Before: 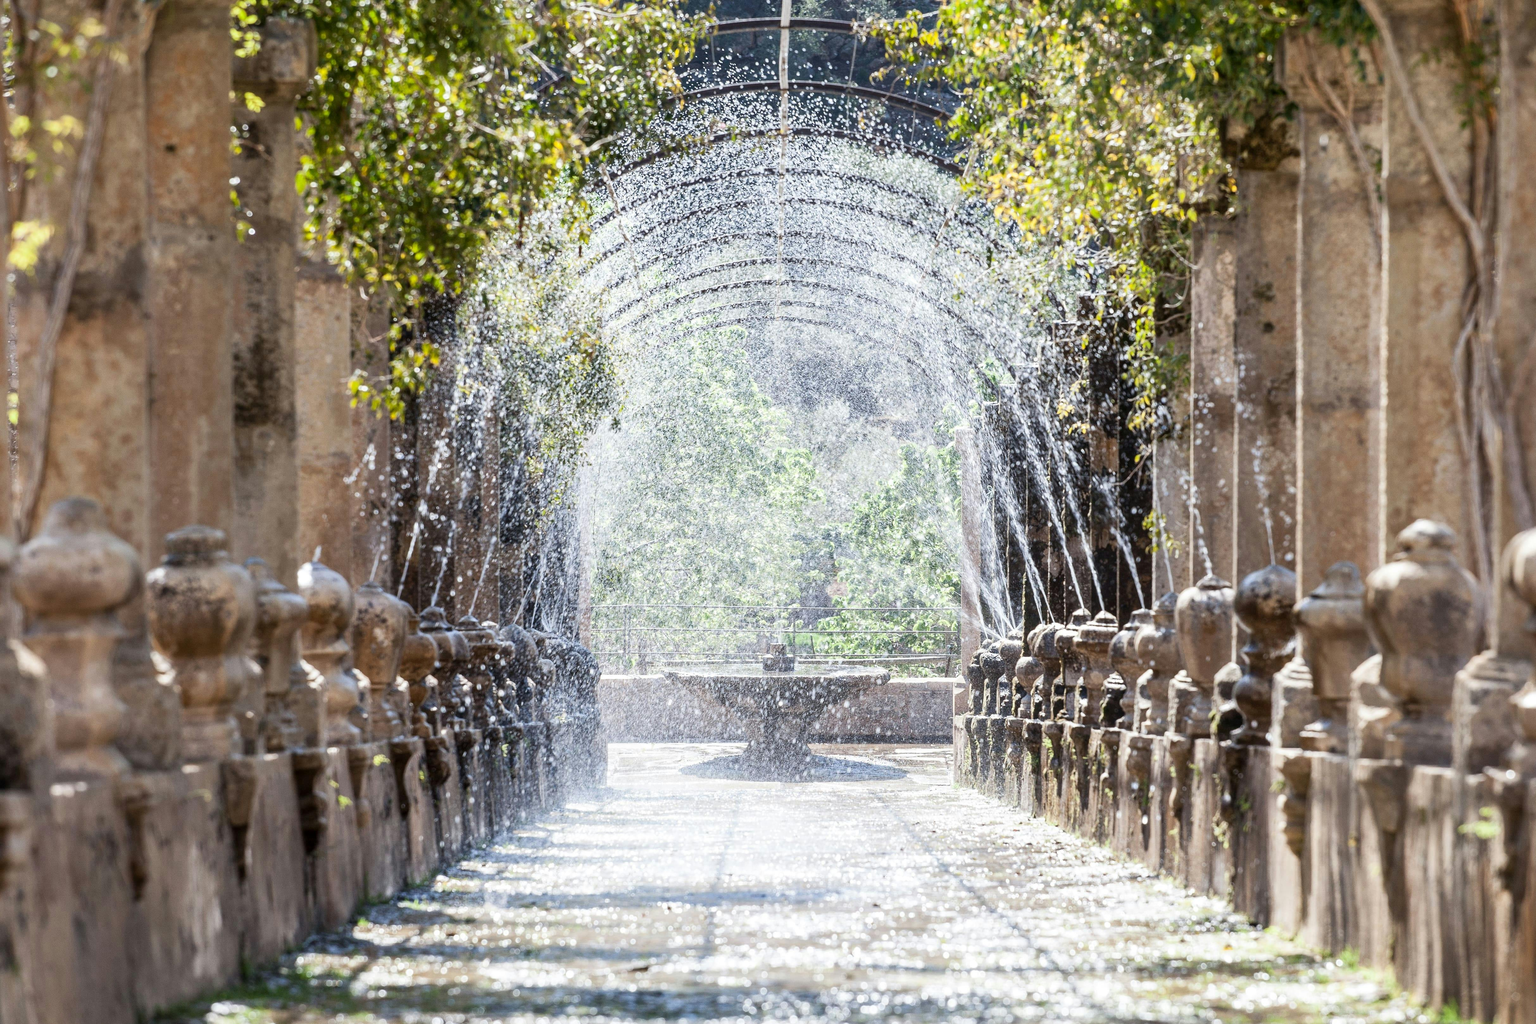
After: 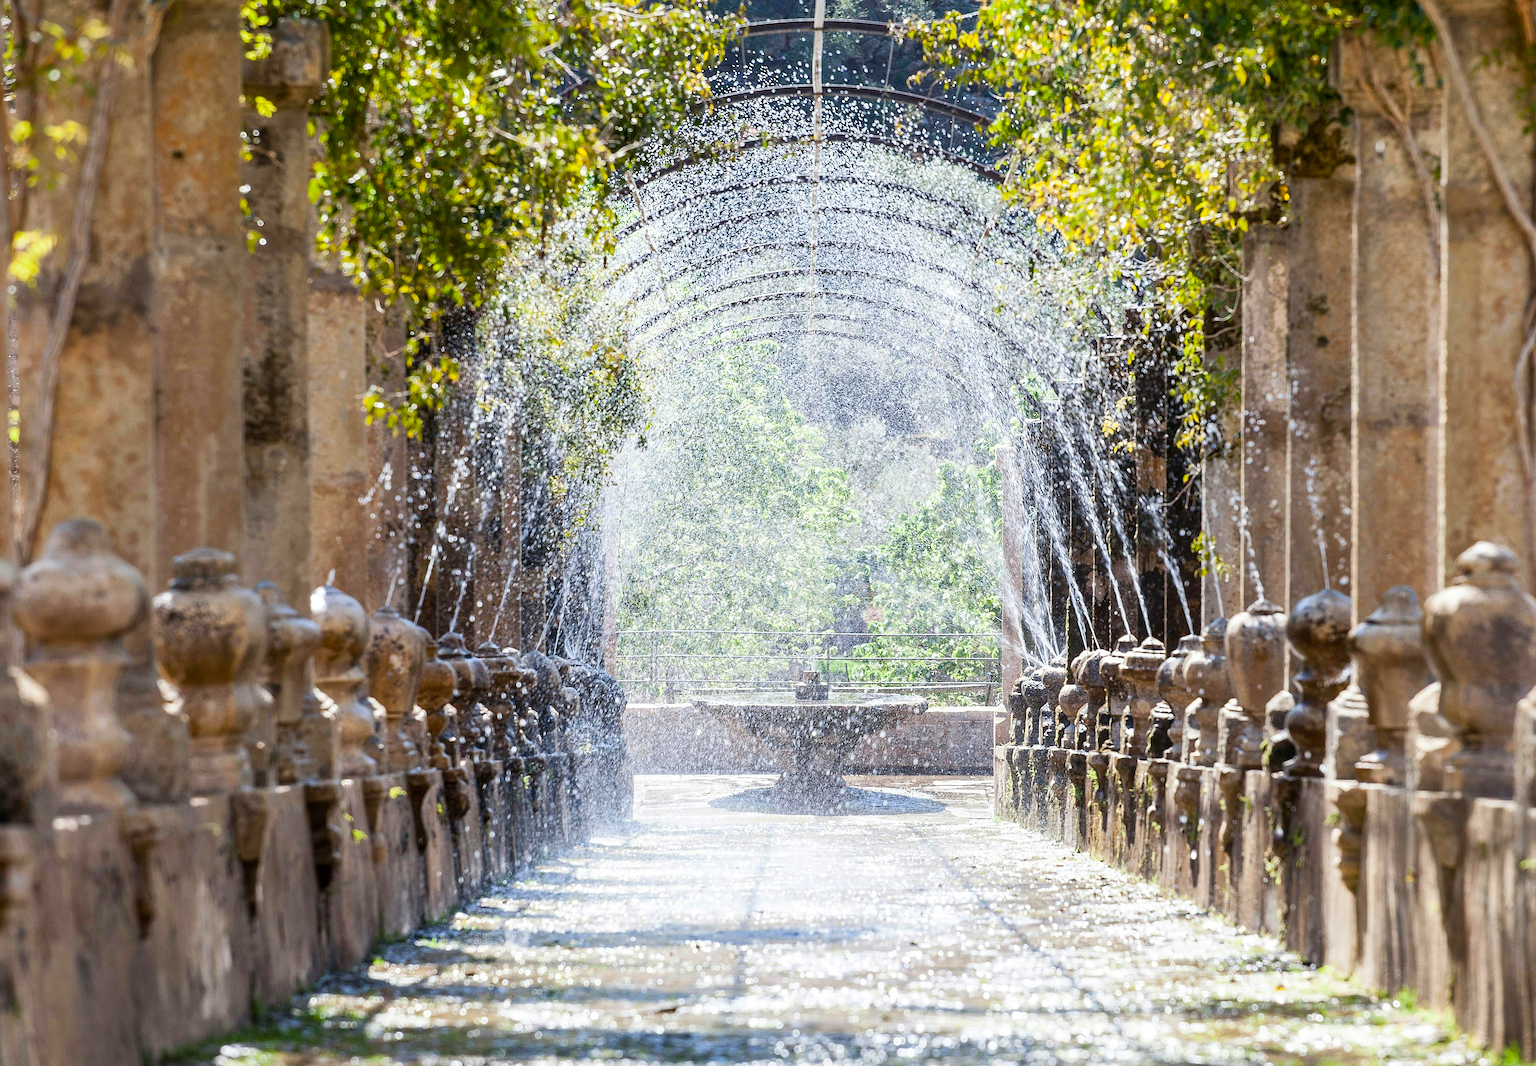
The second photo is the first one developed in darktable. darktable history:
crop: right 4.055%, bottom 0.033%
color balance rgb: perceptual saturation grading › global saturation 29.41%, global vibrance 14.948%
sharpen: on, module defaults
